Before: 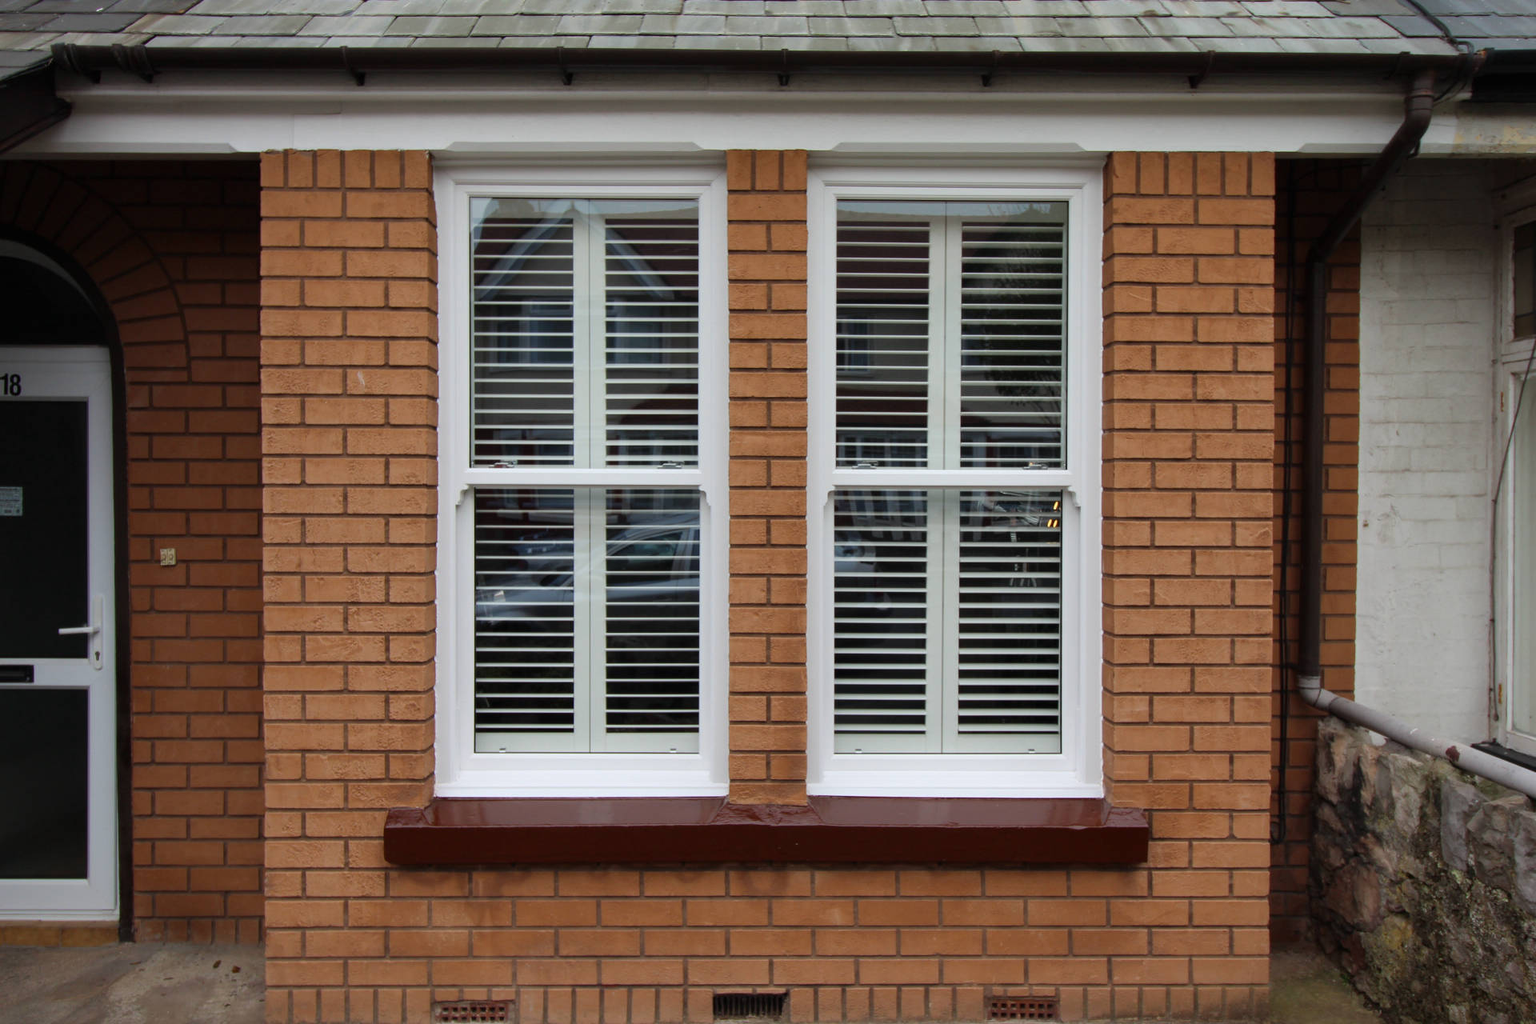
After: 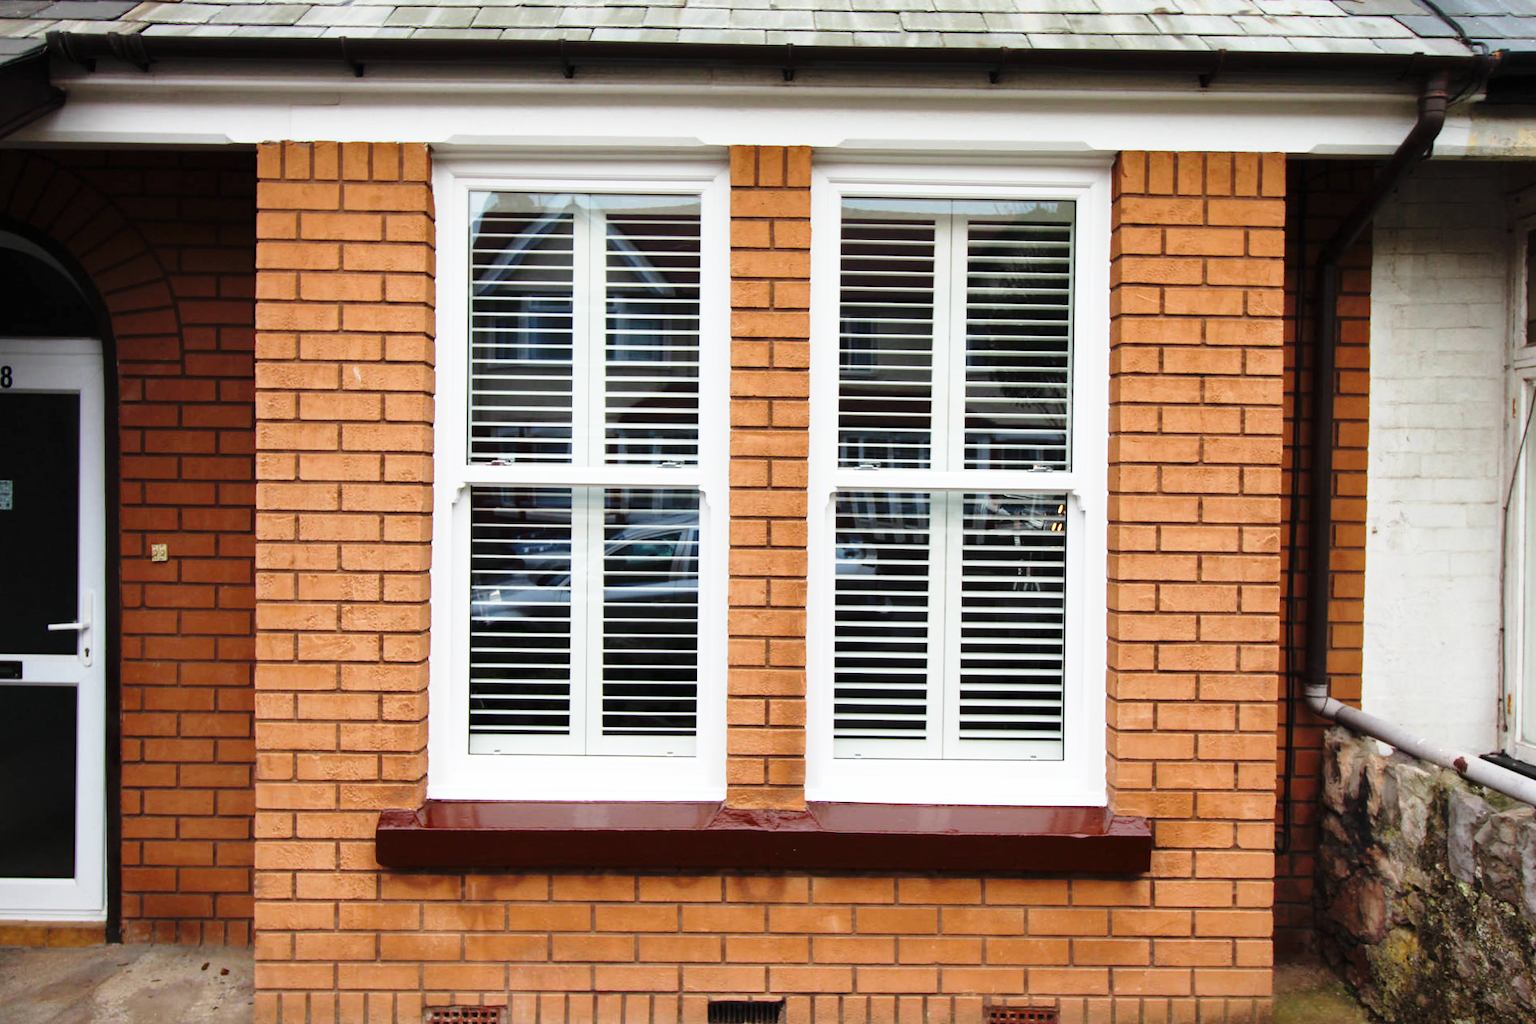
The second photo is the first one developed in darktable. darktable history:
base curve: curves: ch0 [(0, 0) (0.026, 0.03) (0.109, 0.232) (0.351, 0.748) (0.669, 0.968) (1, 1)], preserve colors none
crop and rotate: angle -0.533°
